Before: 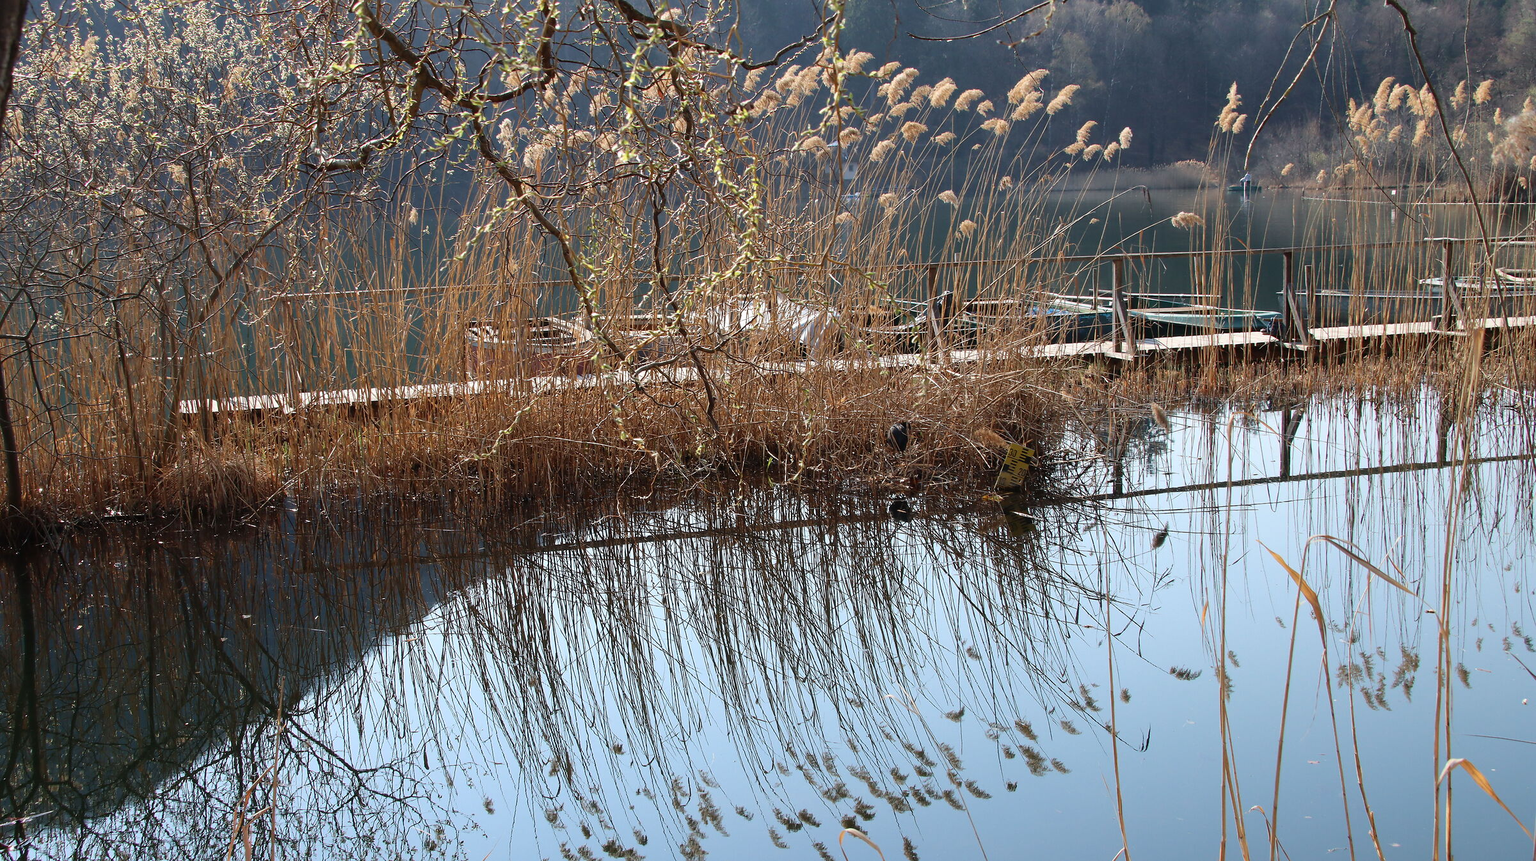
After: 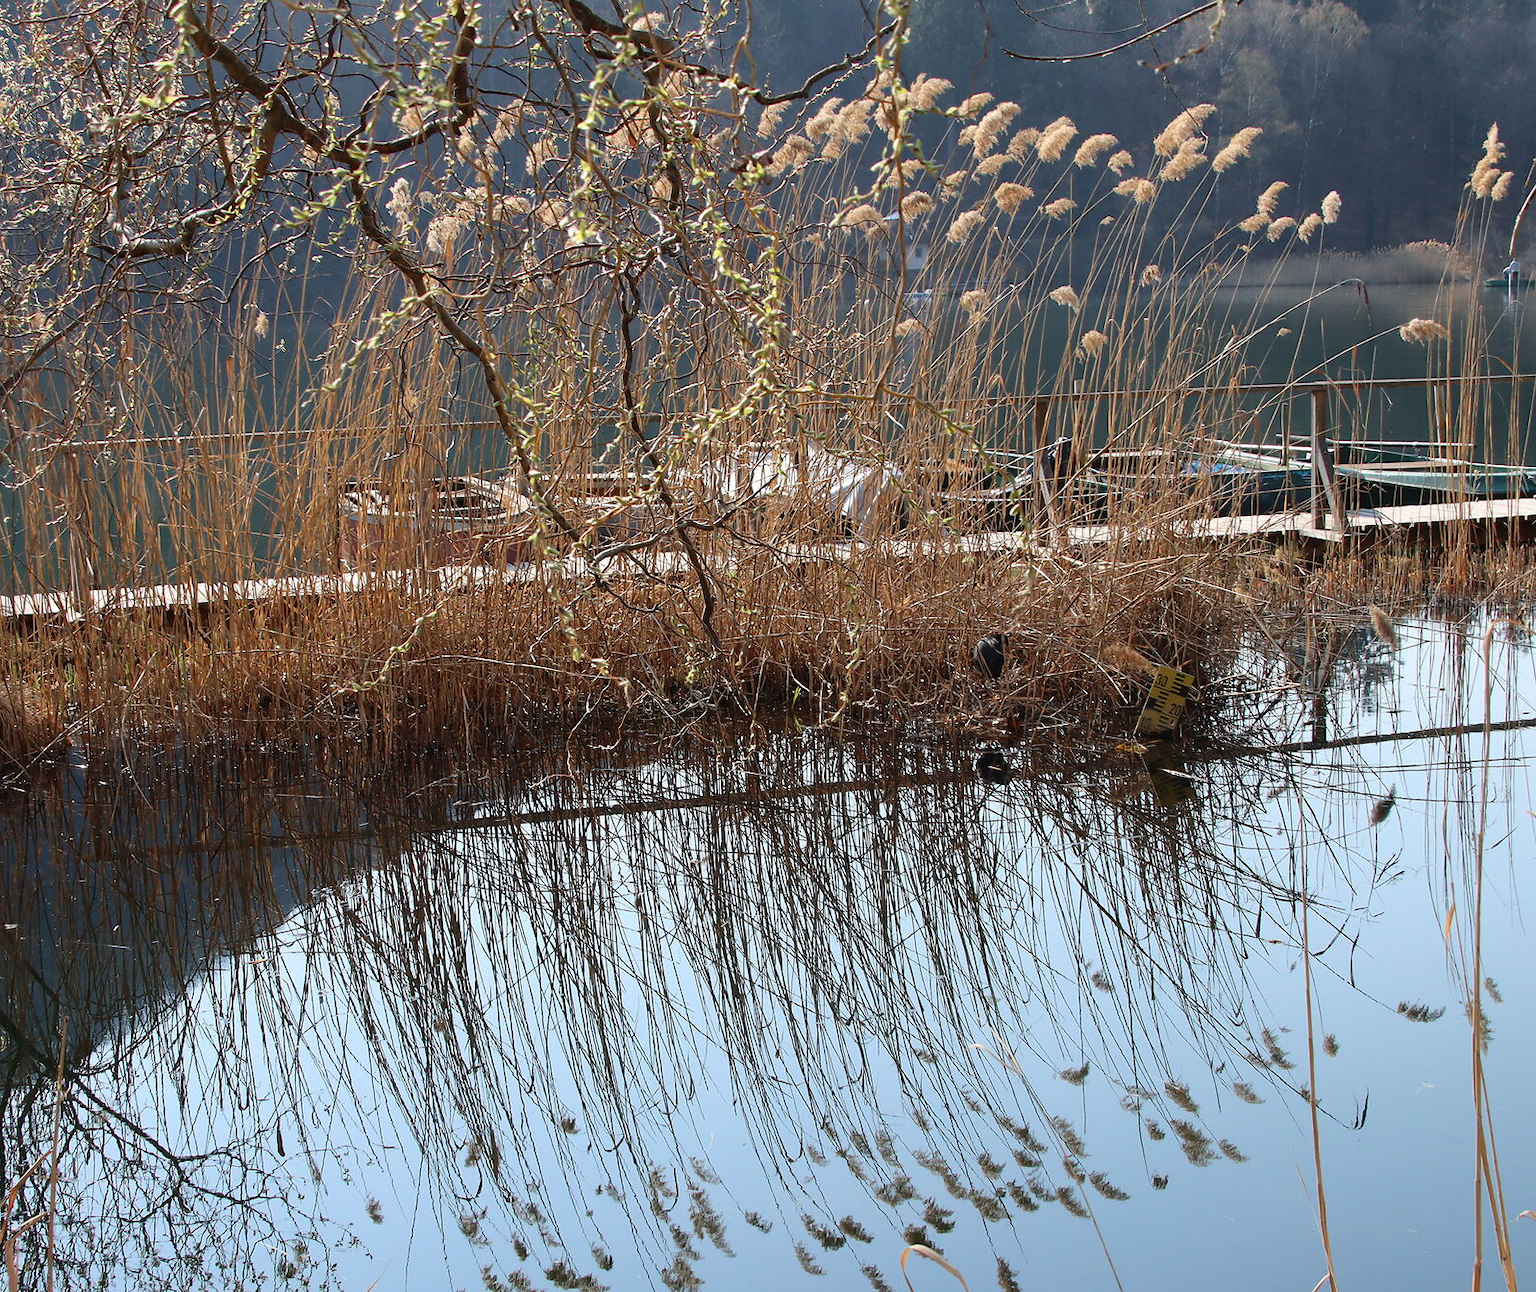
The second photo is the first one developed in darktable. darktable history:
crop and rotate: left 15.589%, right 17.793%
